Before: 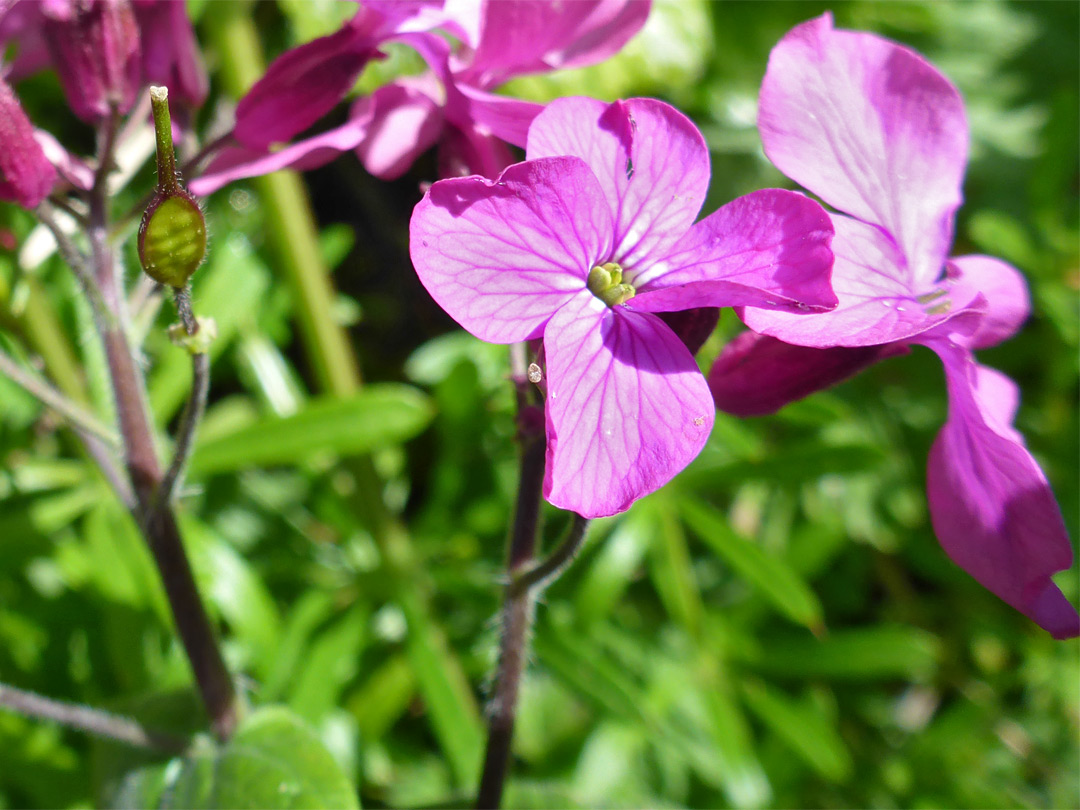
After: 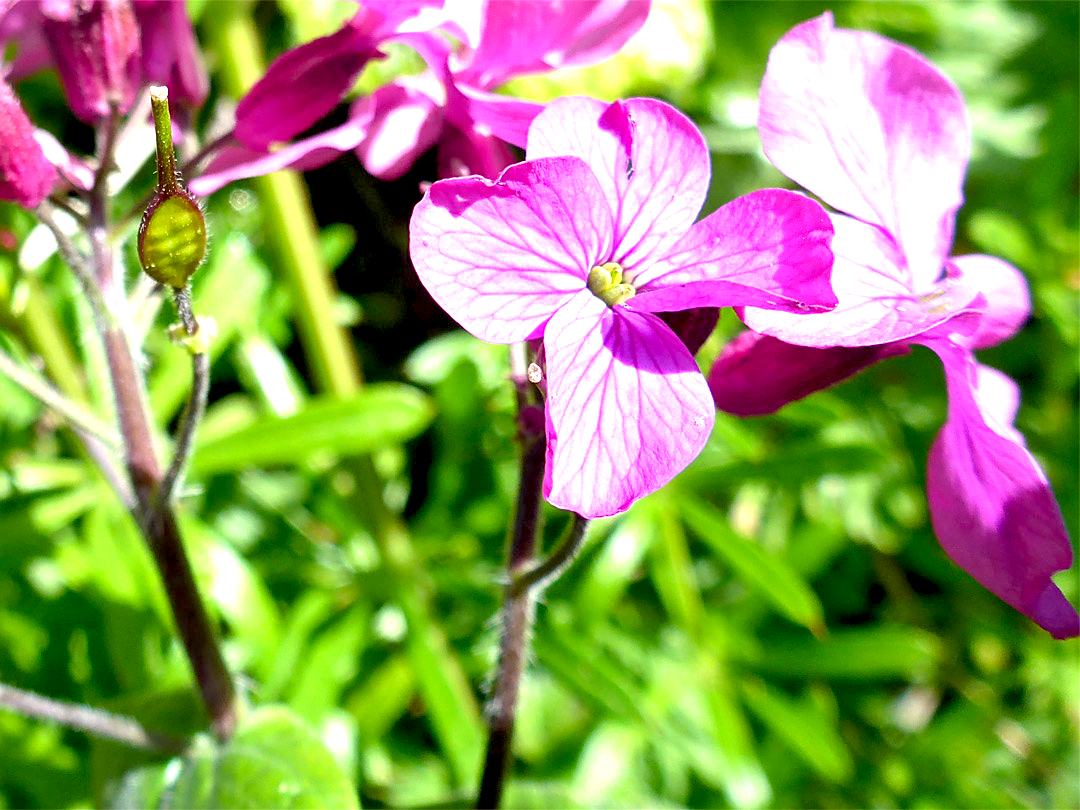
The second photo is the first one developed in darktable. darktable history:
tone equalizer: on, module defaults
exposure: black level correction 0.01, exposure 1 EV, compensate exposure bias true, compensate highlight preservation false
sharpen: on, module defaults
